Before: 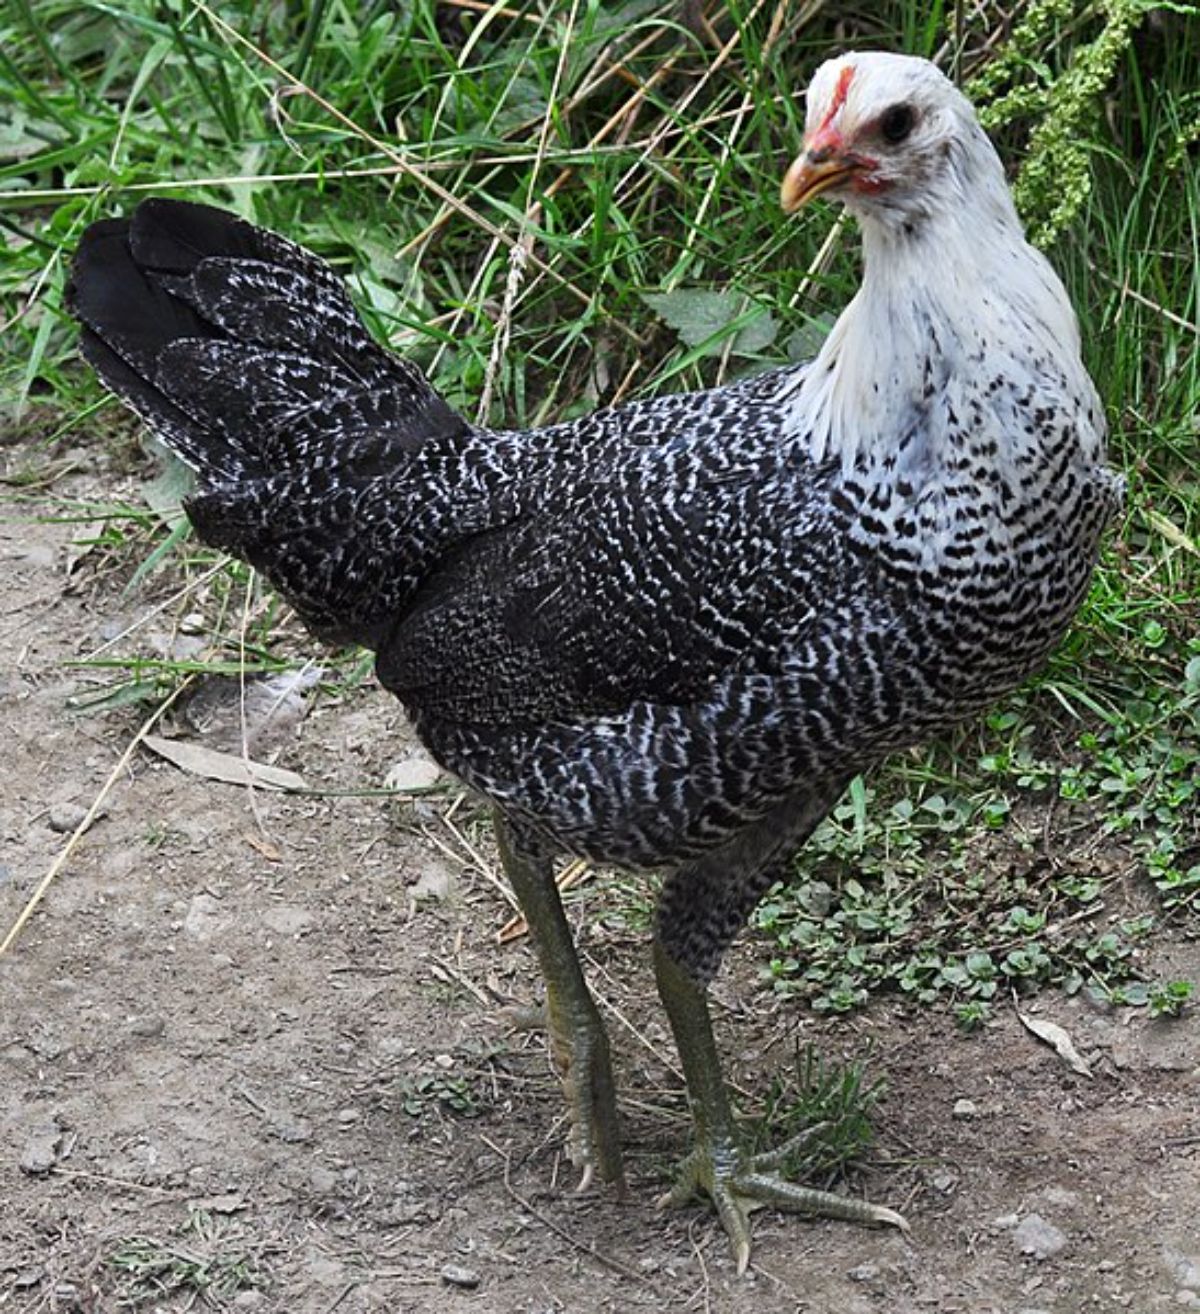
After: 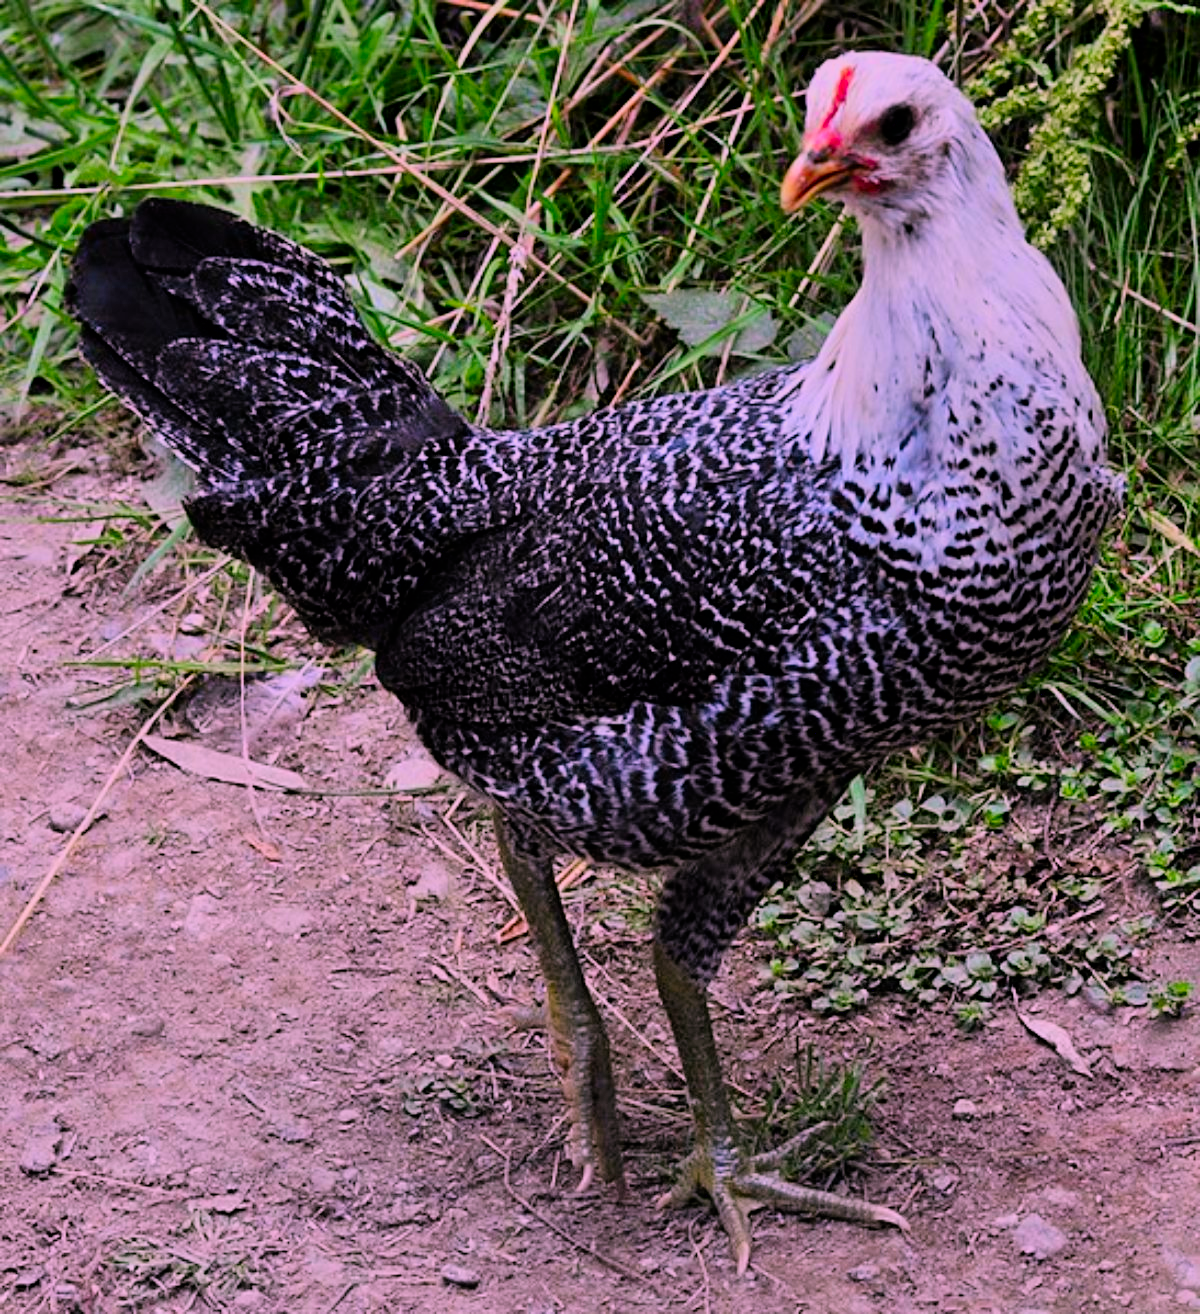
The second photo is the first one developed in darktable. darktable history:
color correction: highlights a* 19.07, highlights b* -11.26, saturation 1.64
contrast equalizer: y [[0.5, 0.5, 0.544, 0.569, 0.5, 0.5], [0.5 ×6], [0.5 ×6], [0 ×6], [0 ×6]], mix 0.361
filmic rgb: black relative exposure -6.92 EV, white relative exposure 5.59 EV, hardness 2.84, color science v6 (2022)
